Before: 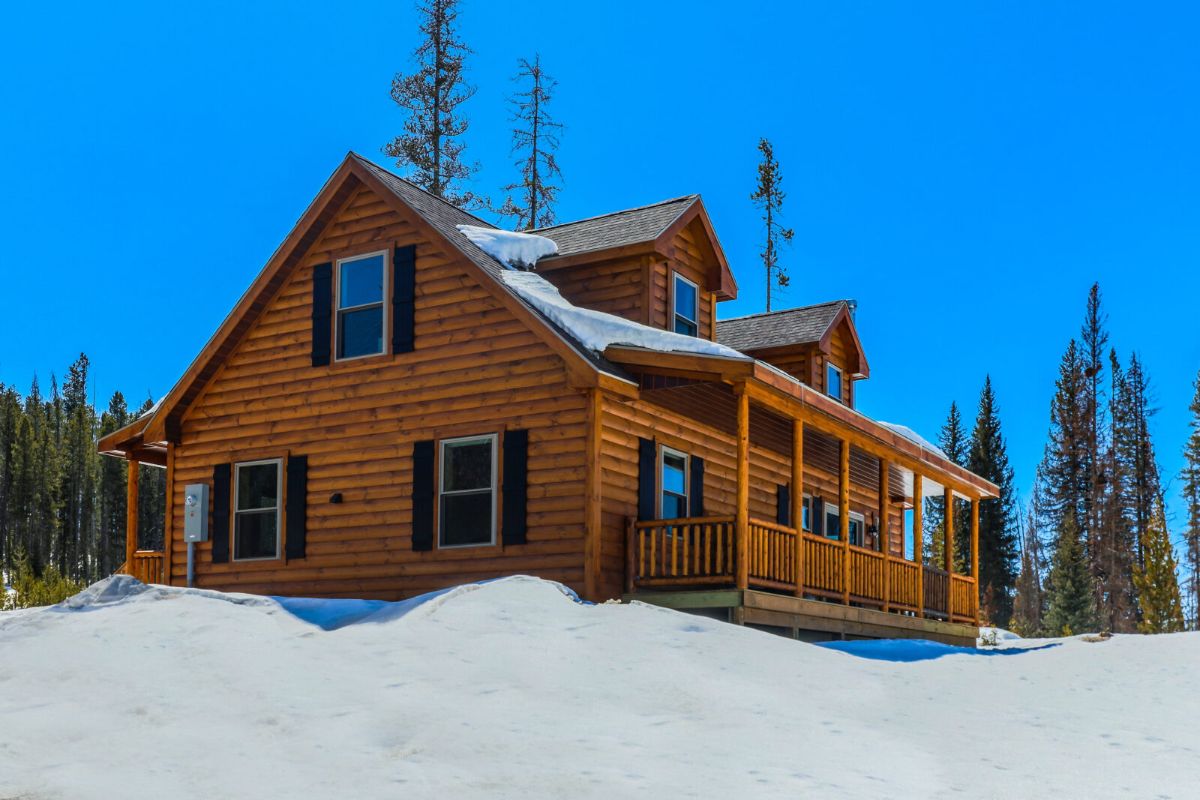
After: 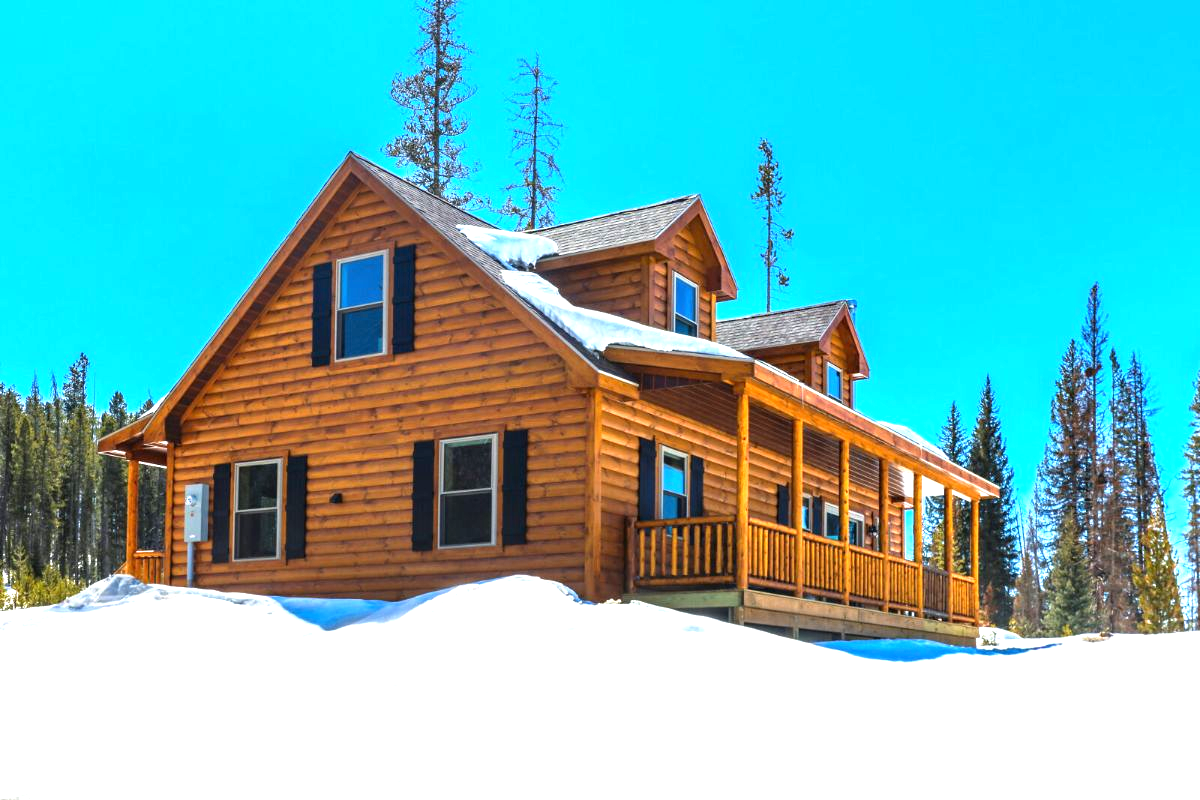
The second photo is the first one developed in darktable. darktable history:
exposure: black level correction 0, exposure 1.389 EV, compensate exposure bias true, compensate highlight preservation false
